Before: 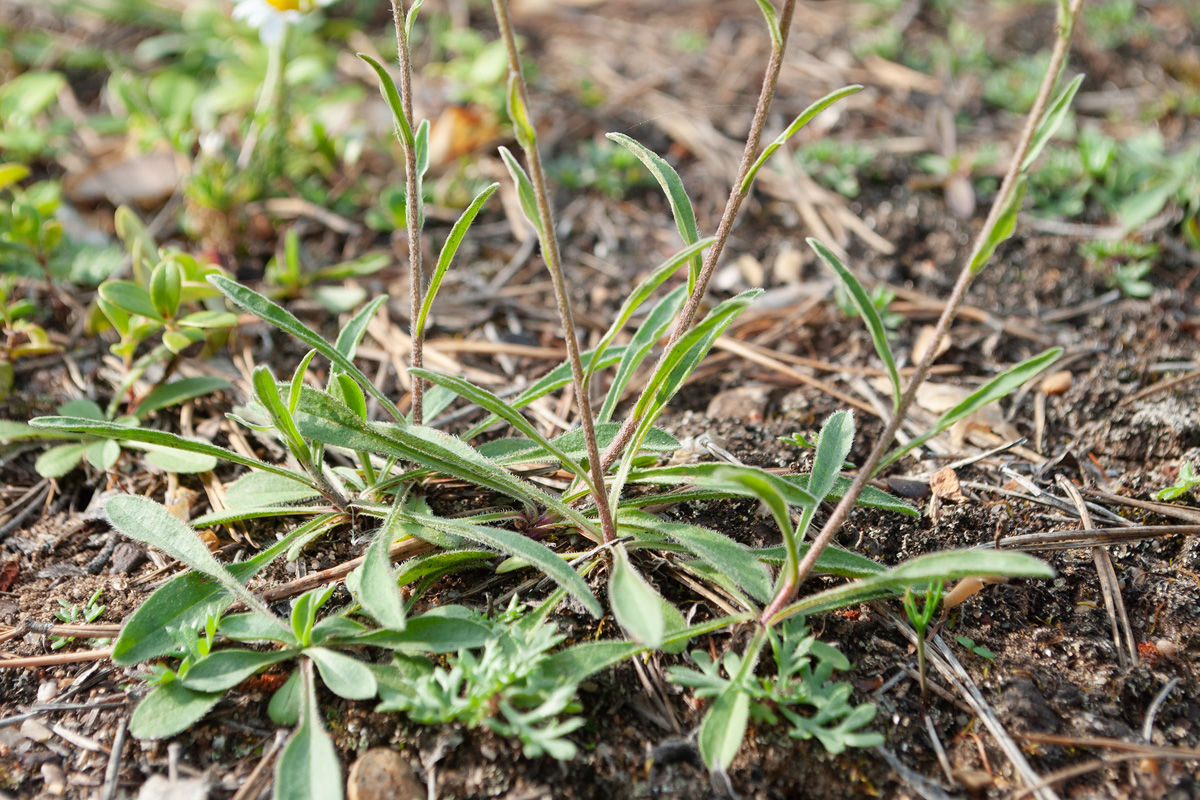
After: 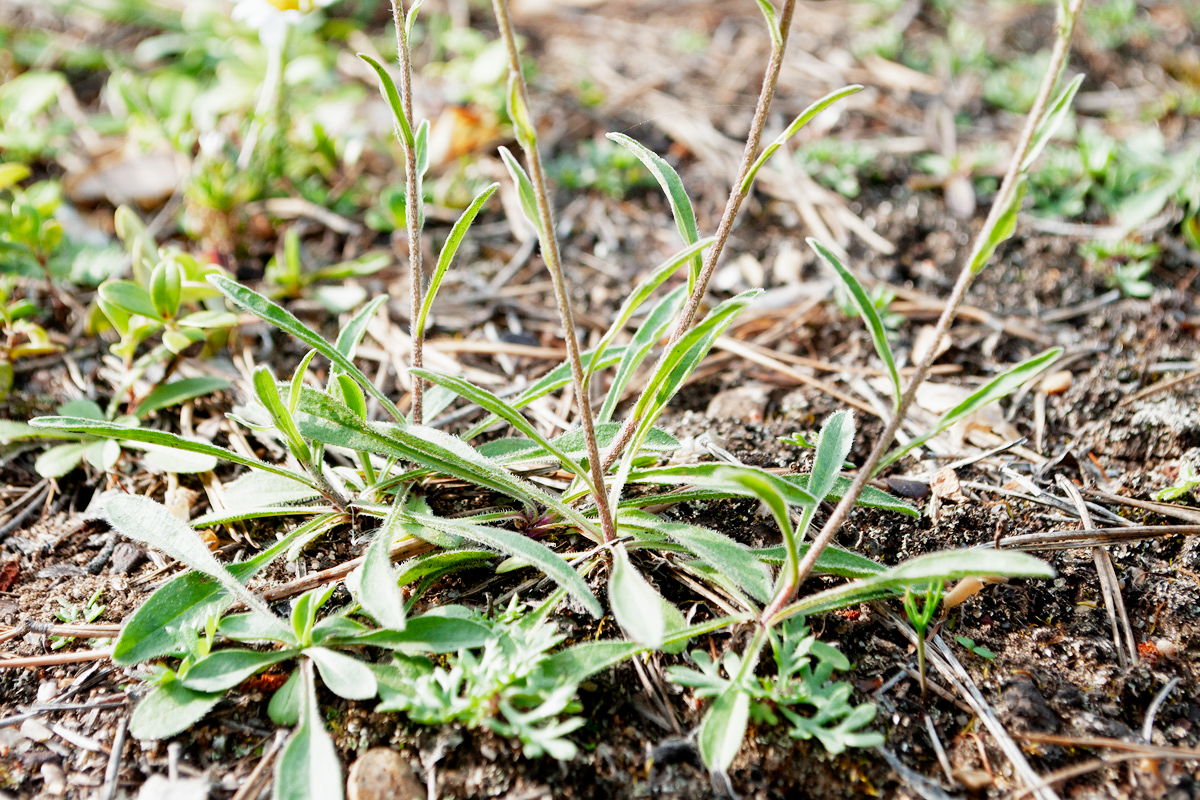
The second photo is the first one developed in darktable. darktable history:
filmic rgb: middle gray luminance 12.74%, black relative exposure -10.13 EV, white relative exposure 3.47 EV, threshold 6 EV, target black luminance 0%, hardness 5.74, latitude 44.69%, contrast 1.221, highlights saturation mix 5%, shadows ↔ highlights balance 26.78%, add noise in highlights 0, preserve chrominance no, color science v3 (2019), use custom middle-gray values true, iterations of high-quality reconstruction 0, contrast in highlights soft, enable highlight reconstruction true
white balance: red 0.982, blue 1.018
